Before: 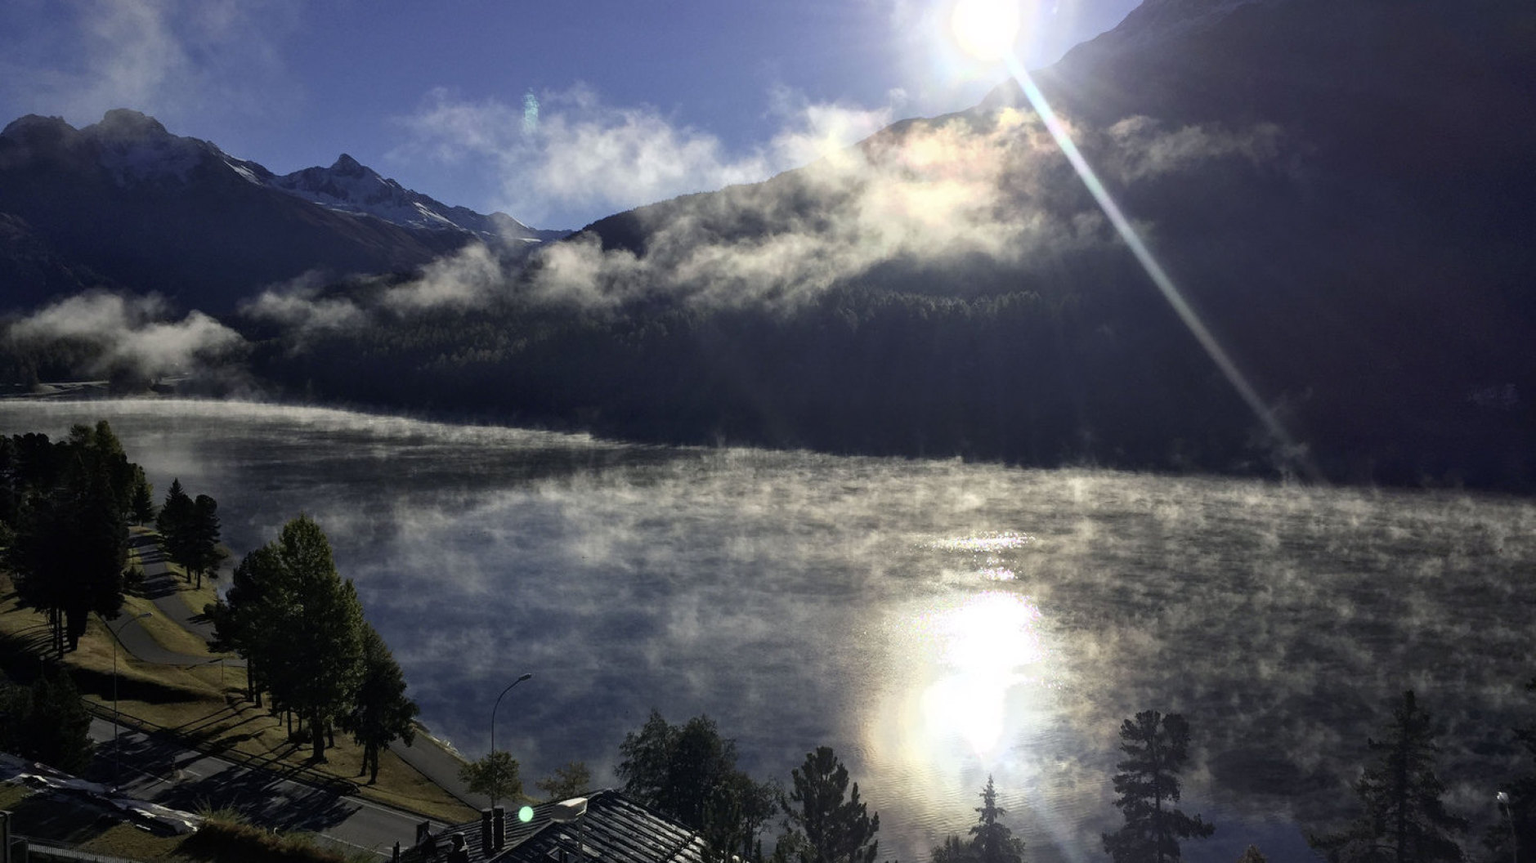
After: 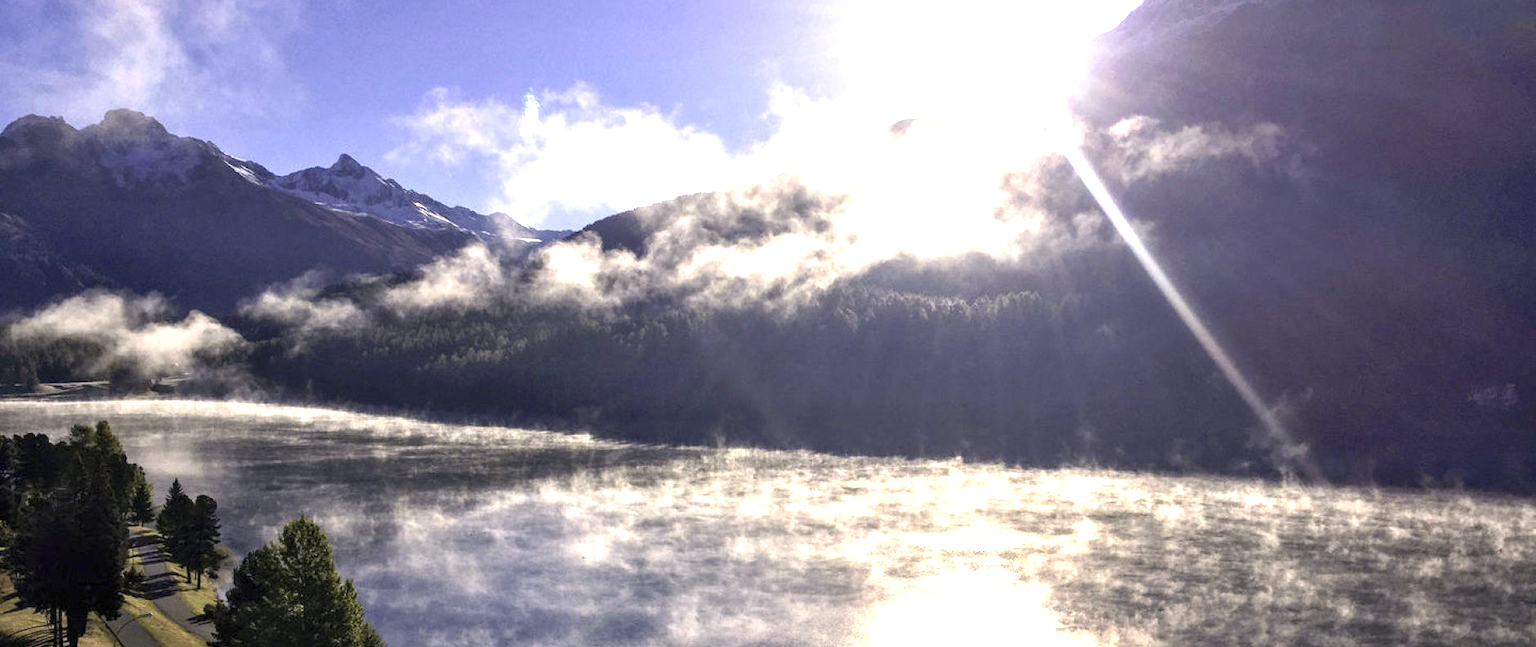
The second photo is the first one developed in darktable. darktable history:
local contrast: on, module defaults
exposure: black level correction 0, exposure 1.624 EV, compensate exposure bias true, compensate highlight preservation false
crop: bottom 24.981%
color correction: highlights a* 5.86, highlights b* 4.85
